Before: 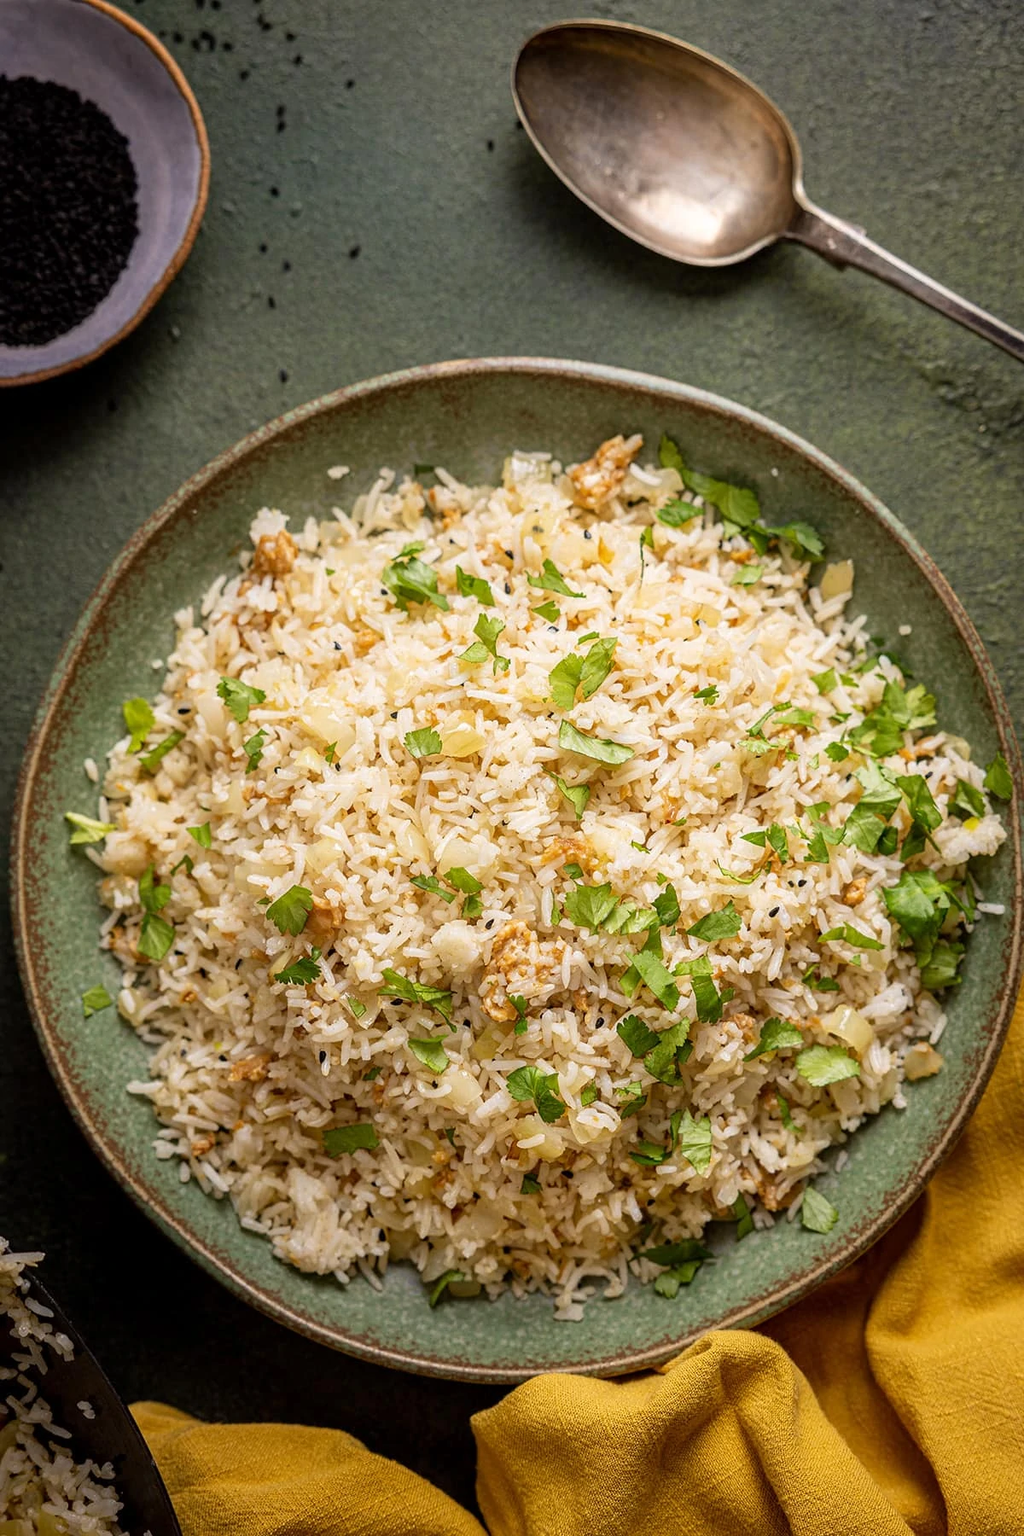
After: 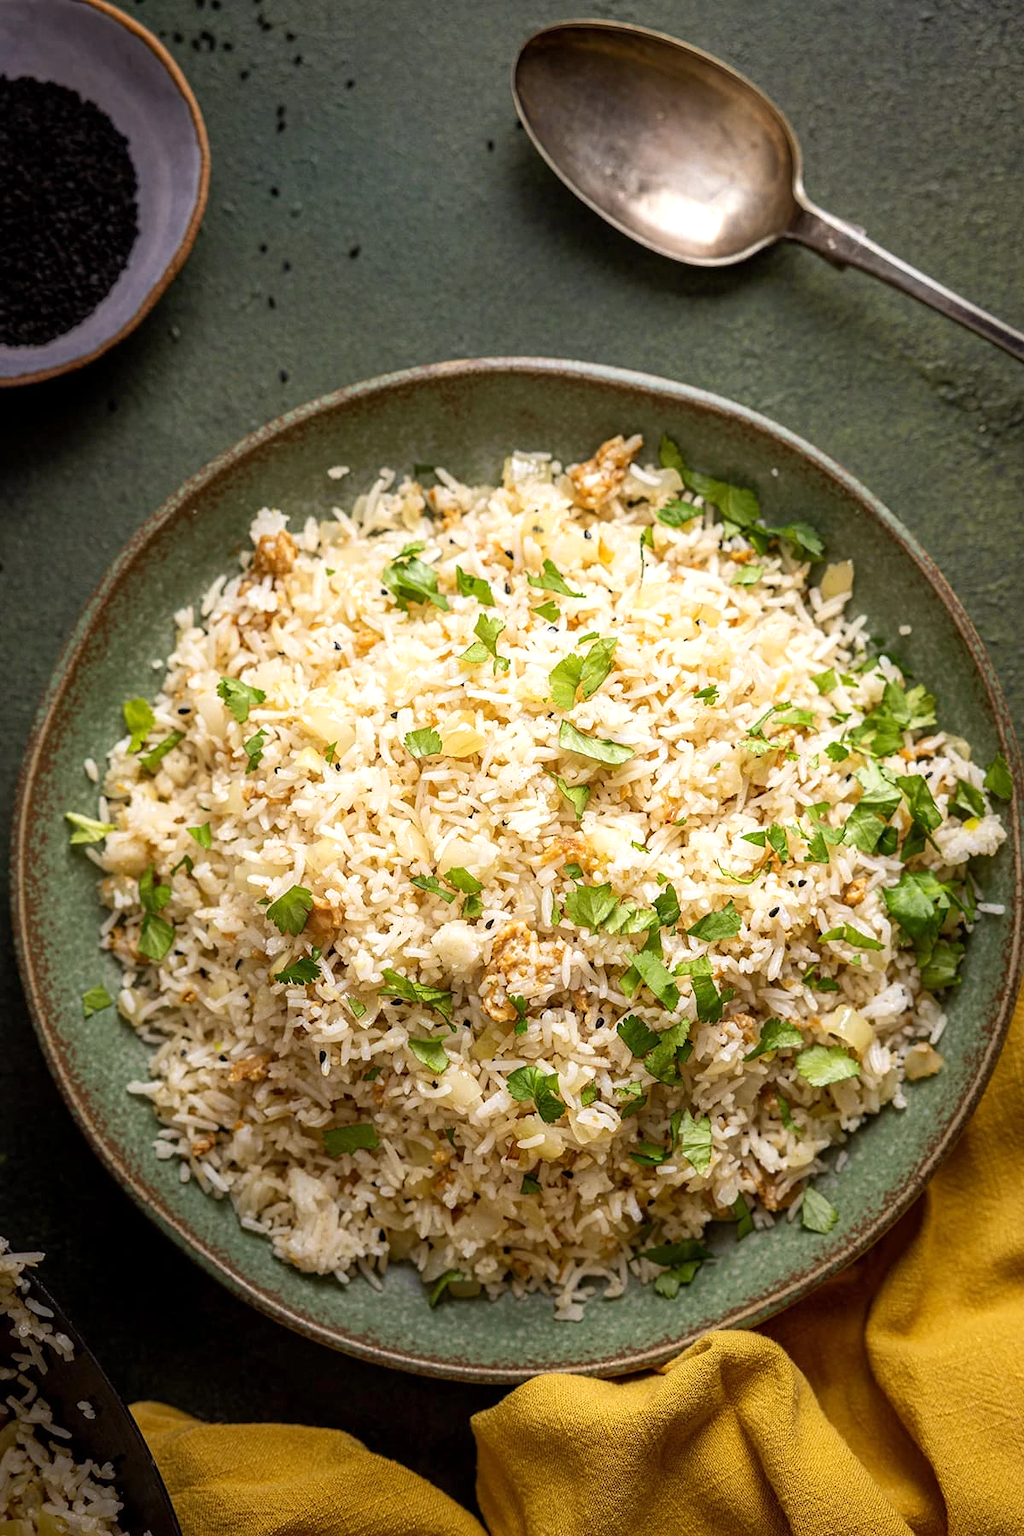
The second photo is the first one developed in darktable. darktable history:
exposure: compensate highlight preservation false
tone equalizer: -8 EV -0.001 EV, -7 EV 0.001 EV, -6 EV -0.002 EV, -5 EV -0.003 EV, -4 EV -0.062 EV, -3 EV -0.222 EV, -2 EV -0.267 EV, -1 EV 0.105 EV, +0 EV 0.303 EV
white balance: red 0.986, blue 1.01
